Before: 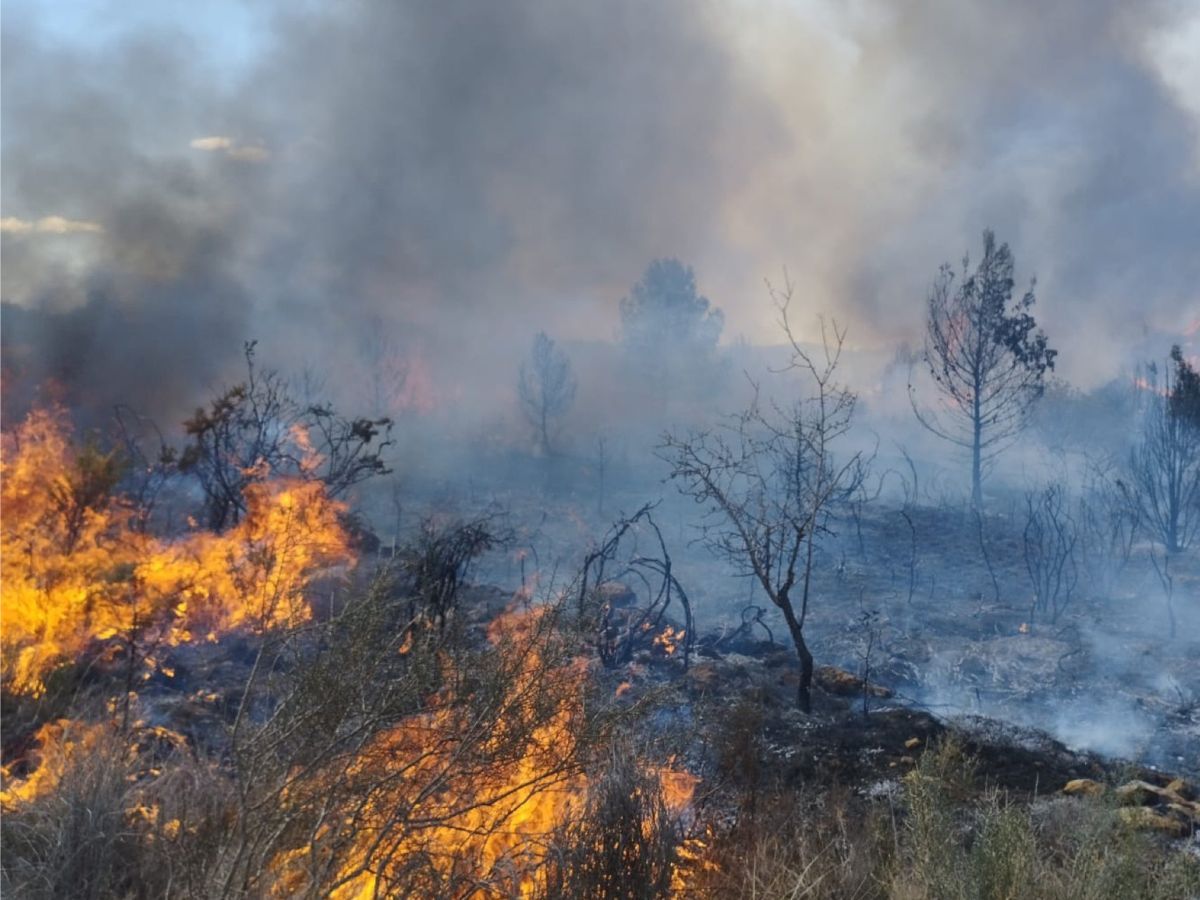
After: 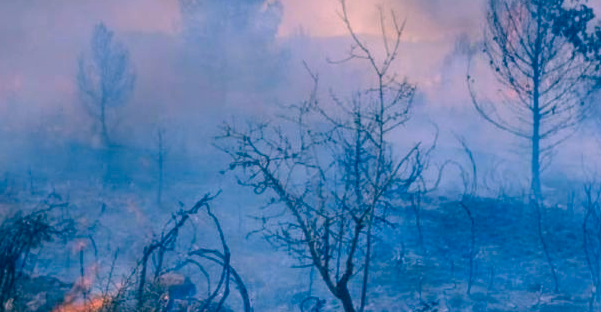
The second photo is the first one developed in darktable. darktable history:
crop: left 36.805%, top 34.36%, right 13.106%, bottom 30.867%
local contrast: highlights 101%, shadows 103%, detail 120%, midtone range 0.2
color correction: highlights a* 16.42, highlights b* 0.321, shadows a* -14.8, shadows b* -14.29, saturation 1.46
